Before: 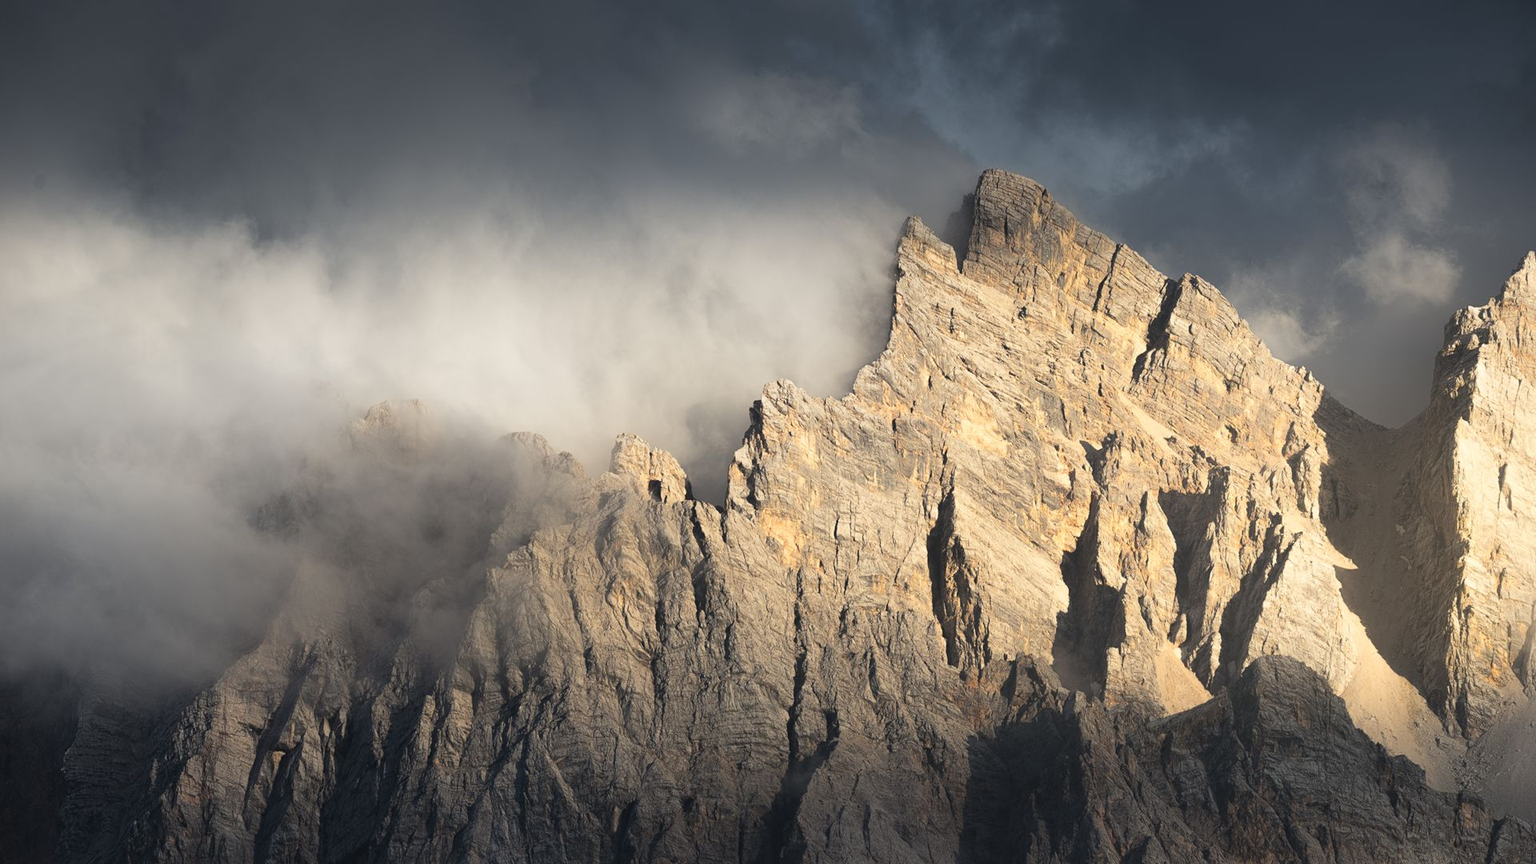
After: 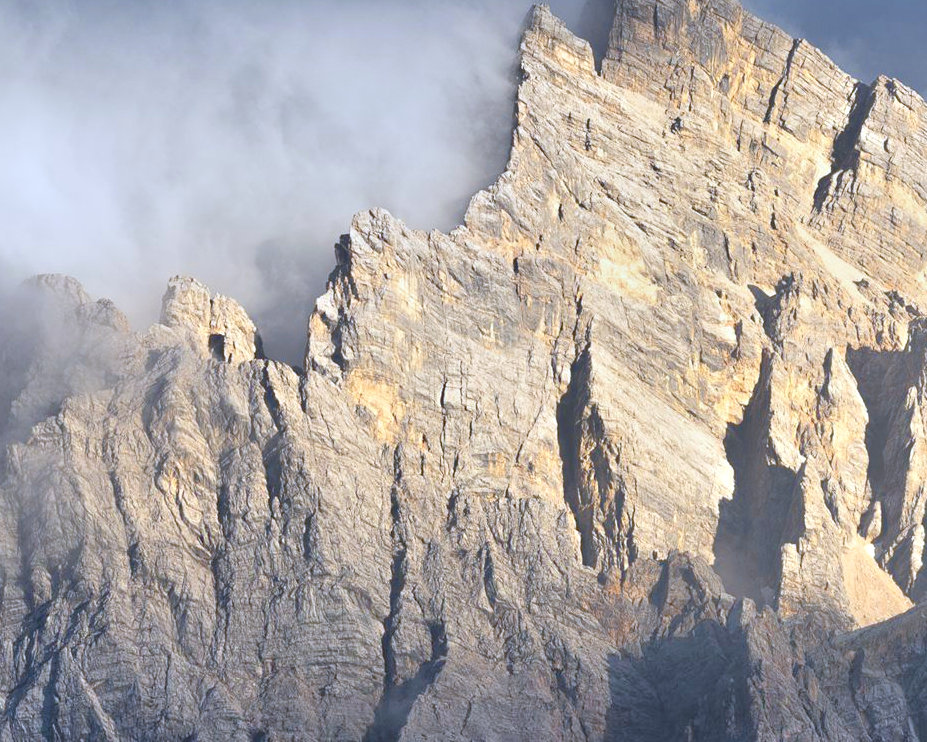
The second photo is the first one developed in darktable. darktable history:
tone equalizer: -8 EV 2 EV, -7 EV 2 EV, -6 EV 2 EV, -5 EV 2 EV, -4 EV 2 EV, -3 EV 1.5 EV, -2 EV 1 EV, -1 EV 0.5 EV
crop: left 31.379%, top 24.658%, right 20.326%, bottom 6.628%
color balance rgb: global vibrance 20%
white balance: red 0.948, green 1.02, blue 1.176
